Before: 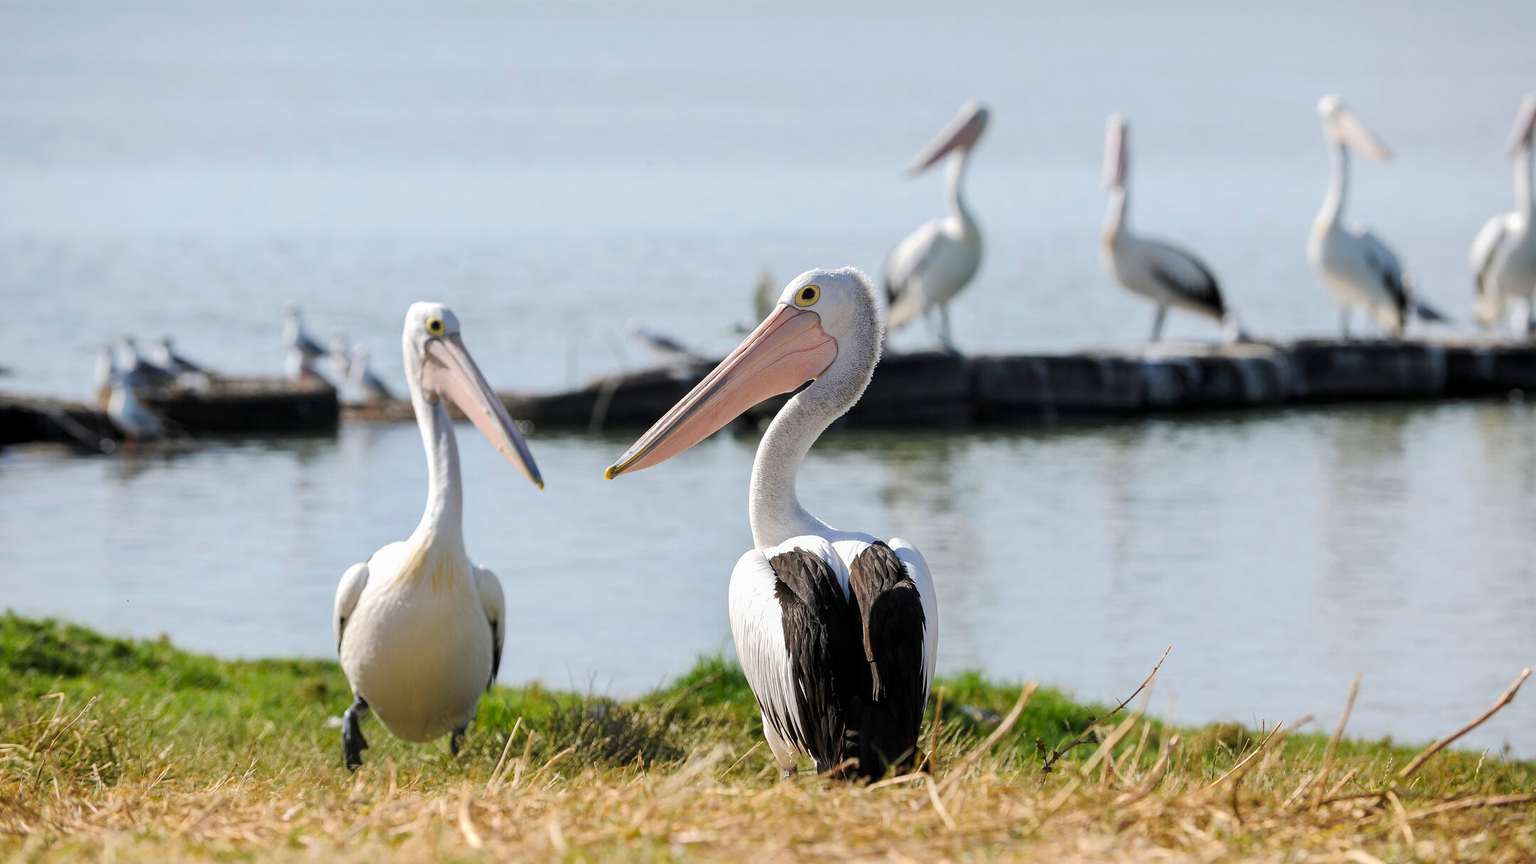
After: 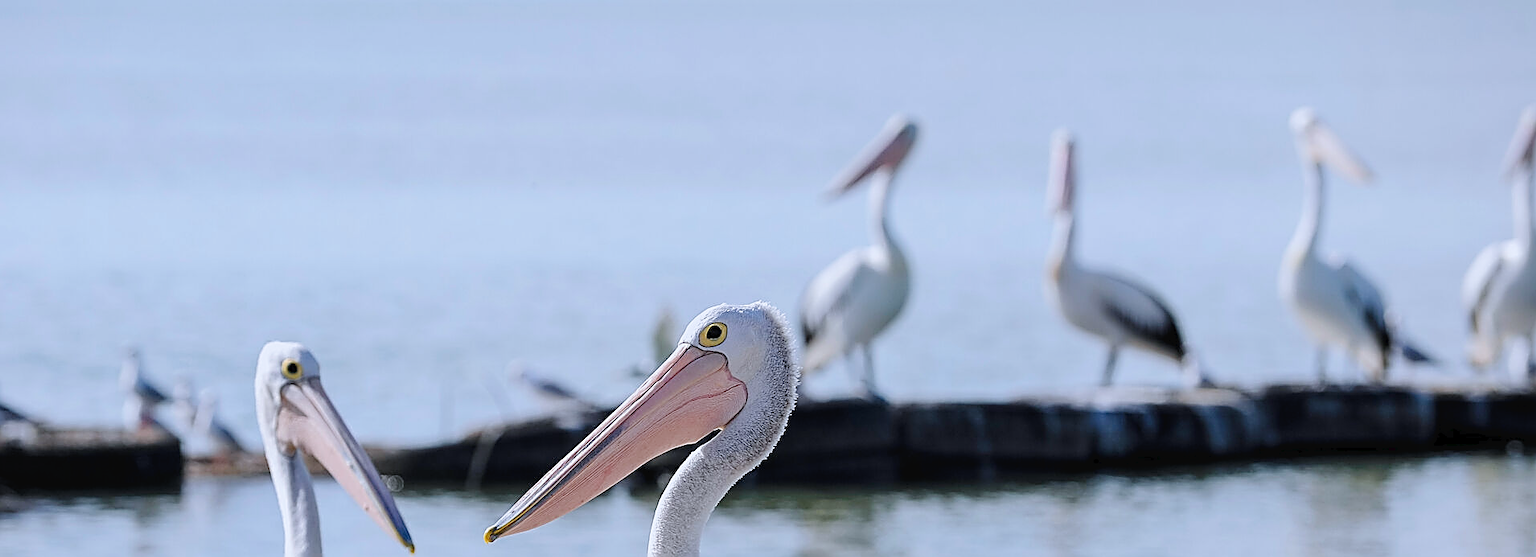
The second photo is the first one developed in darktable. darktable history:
crop and rotate: left 11.531%, bottom 42.892%
tone curve: curves: ch0 [(0, 0) (0.003, 0.023) (0.011, 0.025) (0.025, 0.029) (0.044, 0.047) (0.069, 0.079) (0.1, 0.113) (0.136, 0.152) (0.177, 0.199) (0.224, 0.26) (0.277, 0.333) (0.335, 0.404) (0.399, 0.48) (0.468, 0.559) (0.543, 0.635) (0.623, 0.713) (0.709, 0.797) (0.801, 0.879) (0.898, 0.953) (1, 1)], preserve colors none
exposure: exposure -0.492 EV, compensate exposure bias true, compensate highlight preservation false
color calibration: gray › normalize channels true, illuminant custom, x 0.371, y 0.383, temperature 4280.53 K, gamut compression 0.013
sharpen: radius 1.733, amount 1.304
